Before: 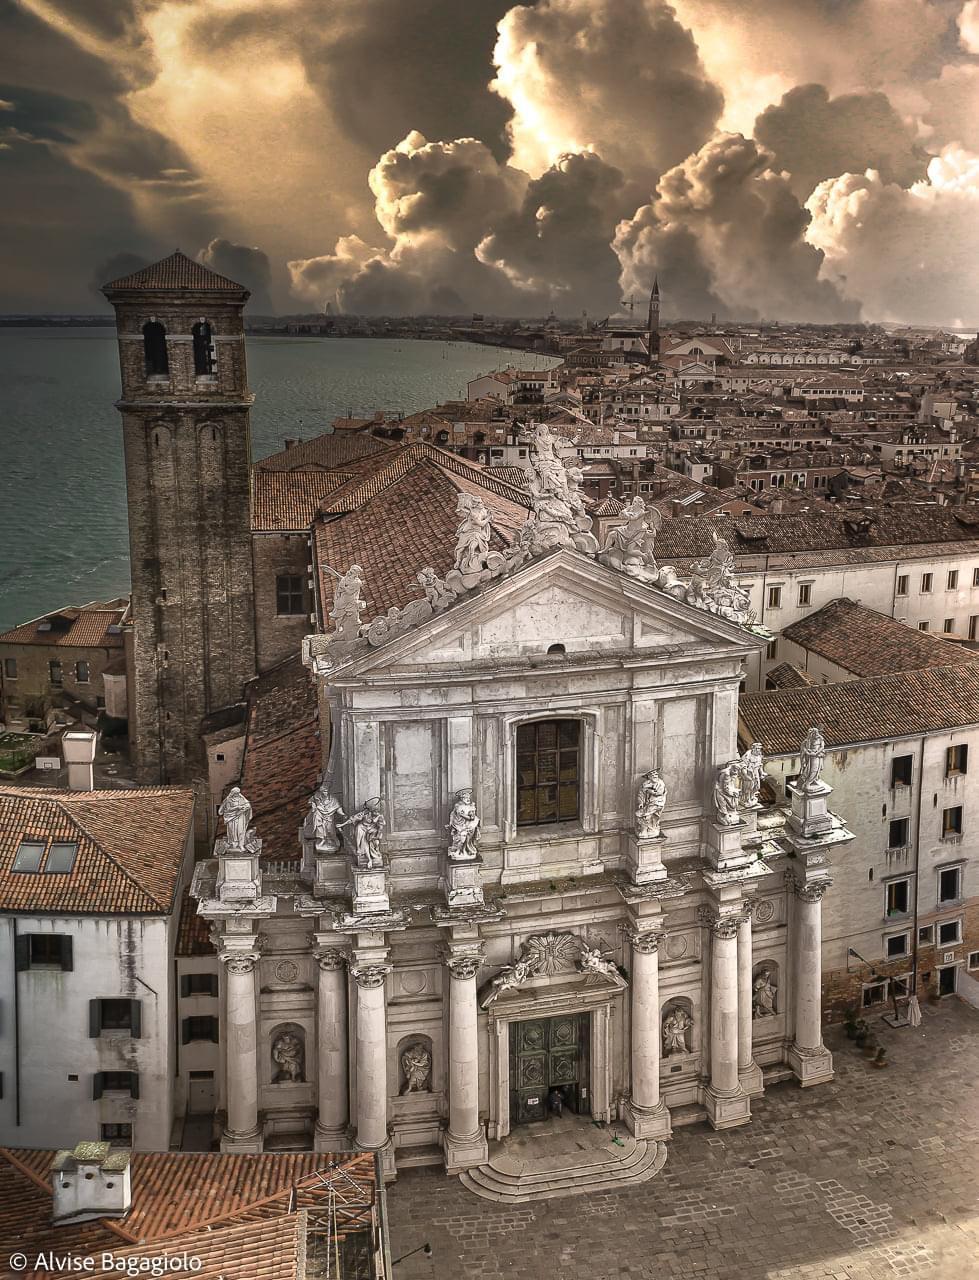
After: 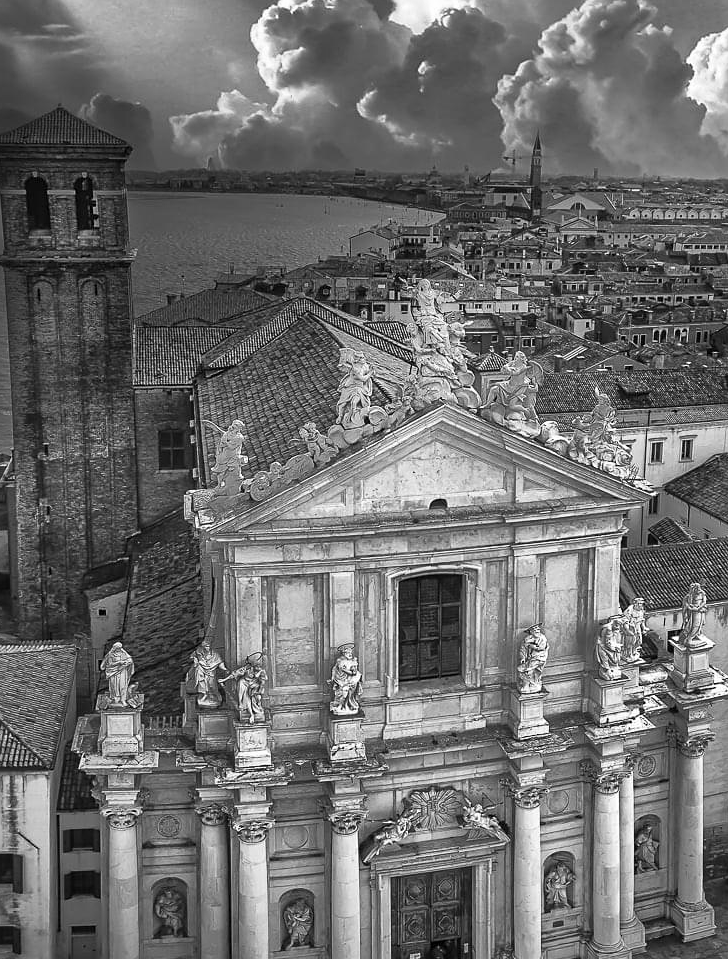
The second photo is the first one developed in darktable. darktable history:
color zones: curves: ch1 [(0, -0.014) (0.143, -0.013) (0.286, -0.013) (0.429, -0.016) (0.571, -0.019) (0.714, -0.015) (0.857, 0.002) (1, -0.014)]
crop and rotate: left 12.105%, top 11.393%, right 13.502%, bottom 13.675%
sharpen: amount 0.203
